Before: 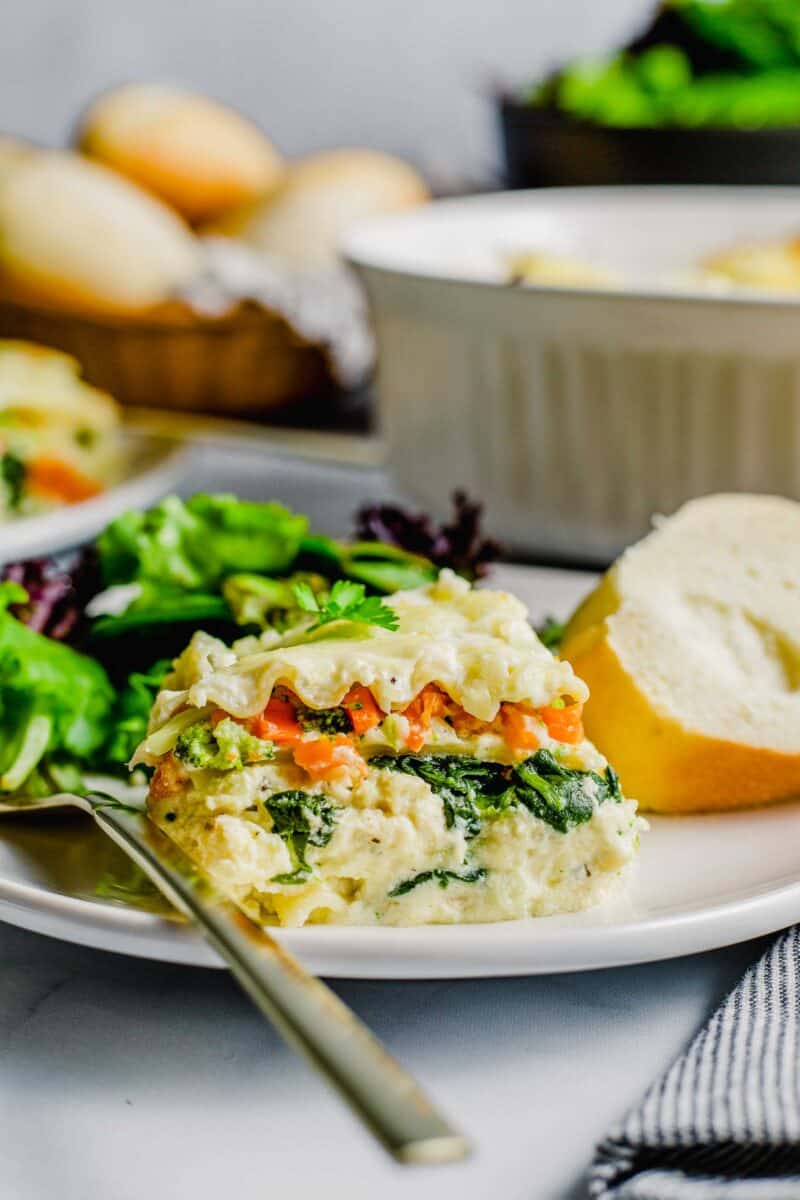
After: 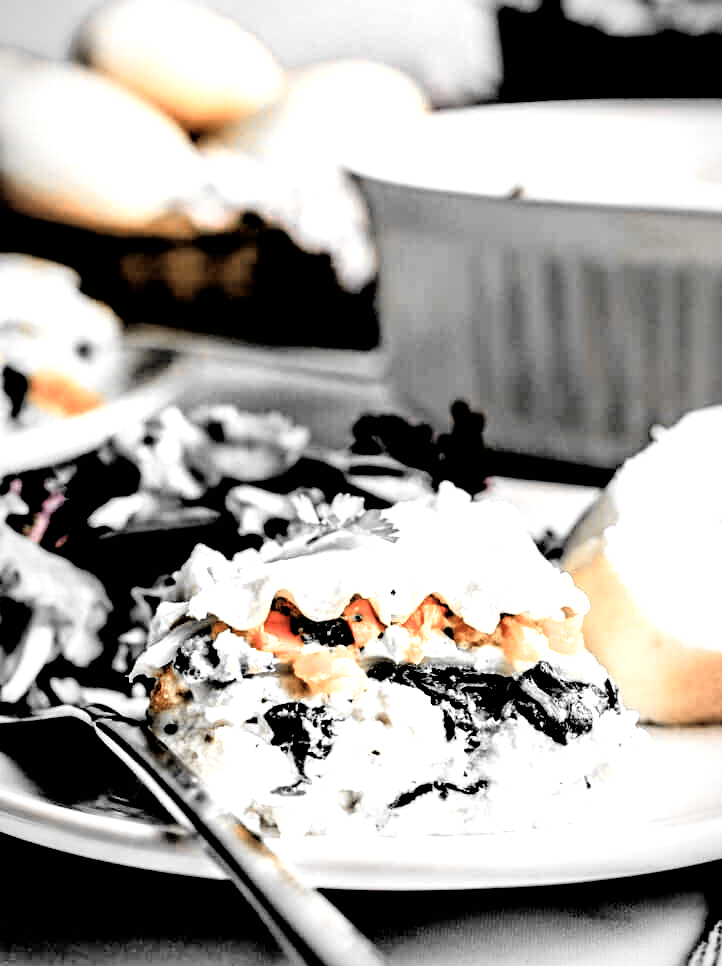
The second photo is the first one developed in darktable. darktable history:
shadows and highlights: radius 112.11, shadows 51.06, white point adjustment 9.02, highlights -3.4, soften with gaussian
color zones: curves: ch0 [(0, 0.65) (0.096, 0.644) (0.221, 0.539) (0.429, 0.5) (0.571, 0.5) (0.714, 0.5) (0.857, 0.5) (1, 0.65)]; ch1 [(0, 0.5) (0.143, 0.5) (0.257, -0.002) (0.429, 0.04) (0.571, -0.001) (0.714, -0.015) (0.857, 0.024) (1, 0.5)]
crop: top 7.416%, right 9.705%, bottom 12.001%
vignetting: fall-off start 96.62%, fall-off radius 99.8%, width/height ratio 0.61, unbound false
filmic rgb: black relative exposure -1.1 EV, white relative exposure 2.09 EV, hardness 1.5, contrast 2.243
